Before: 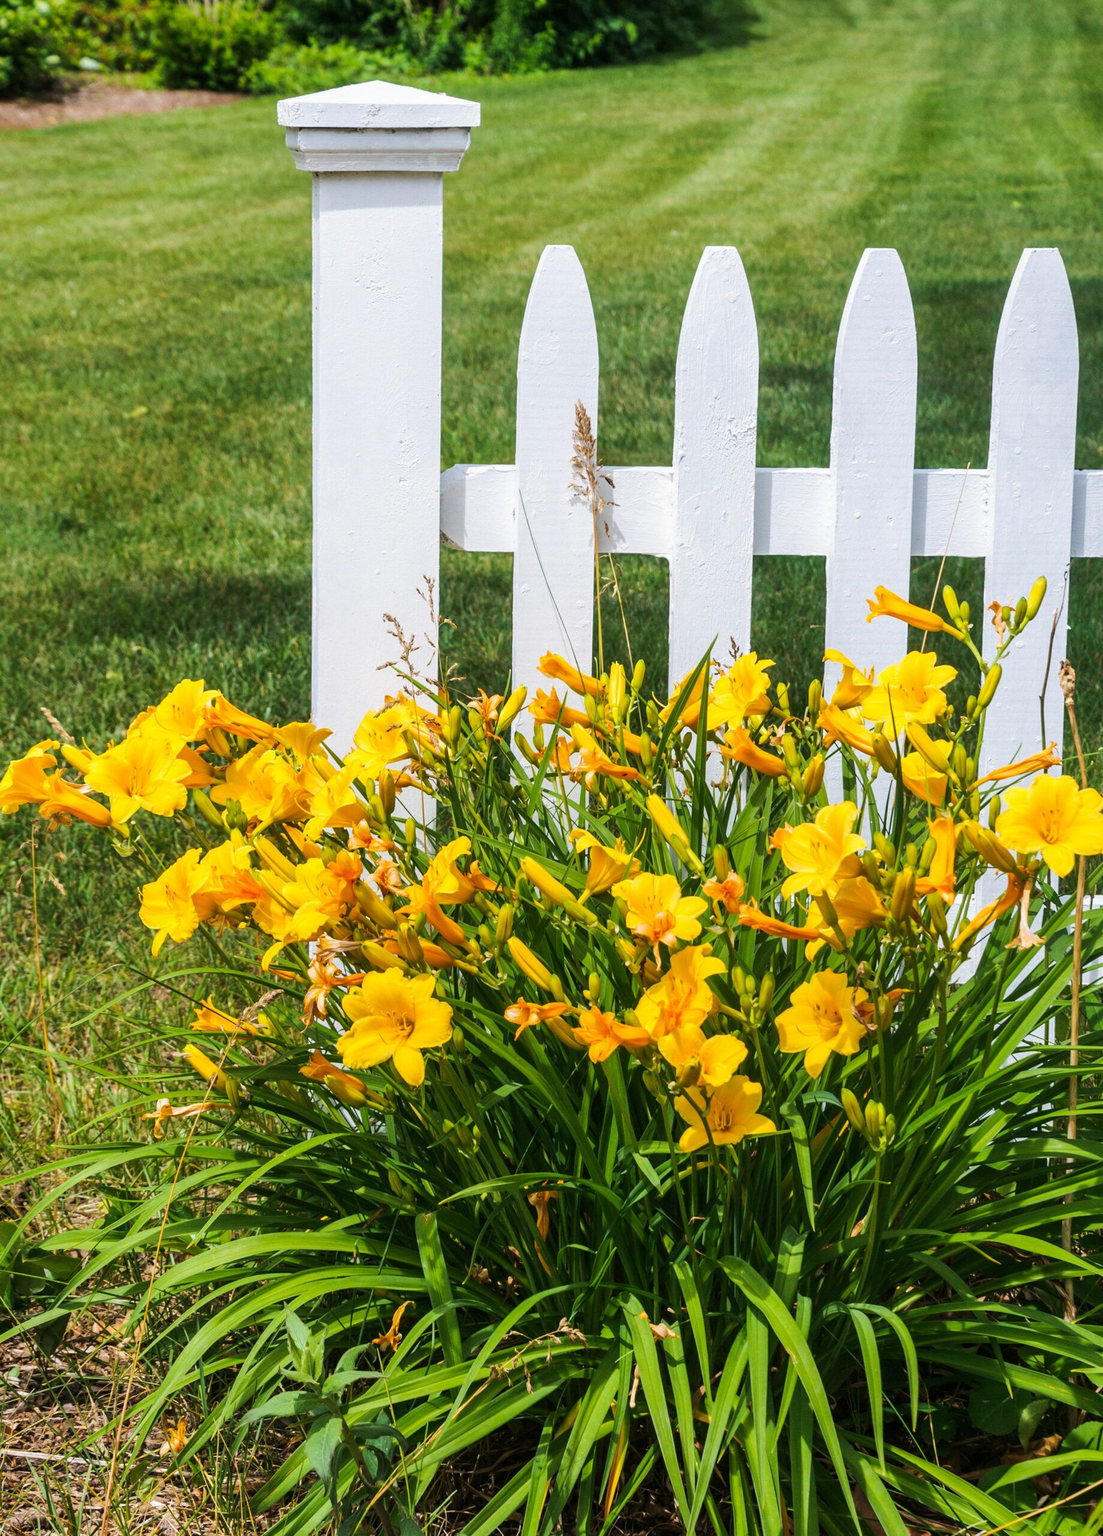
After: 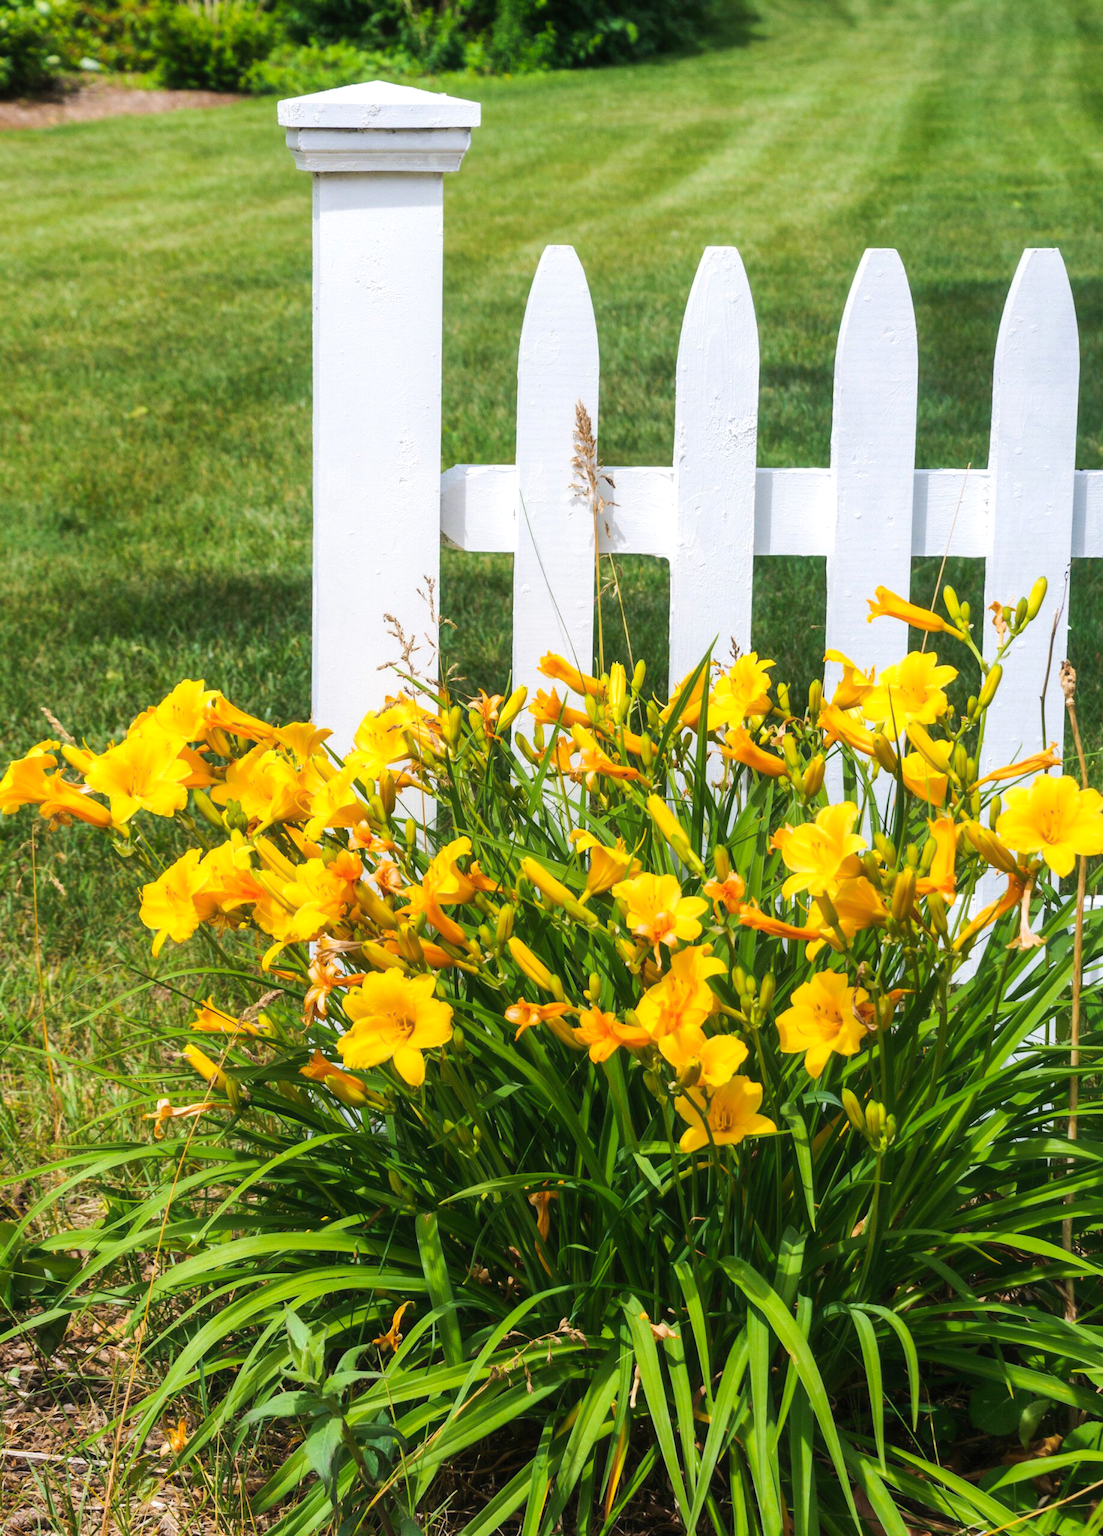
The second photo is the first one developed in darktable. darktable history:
contrast equalizer: octaves 7, y [[0.502, 0.505, 0.512, 0.529, 0.564, 0.588], [0.5 ×6], [0.502, 0.505, 0.512, 0.529, 0.564, 0.588], [0, 0.001, 0.001, 0.004, 0.008, 0.011], [0, 0.001, 0.001, 0.004, 0.008, 0.011]], mix -1
exposure: exposure 0.2 EV, compensate highlight preservation false
